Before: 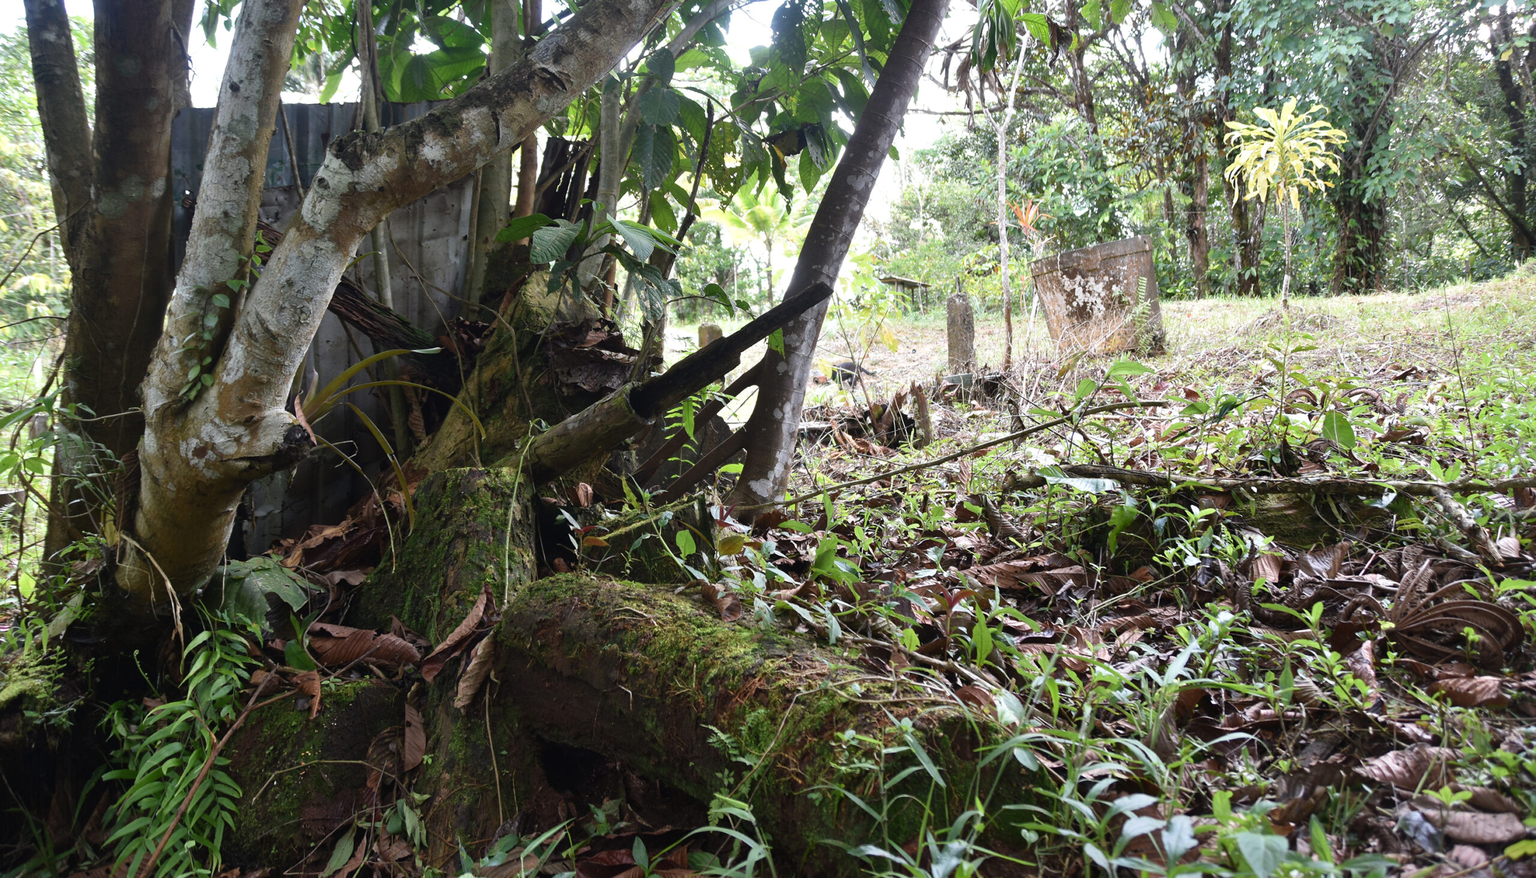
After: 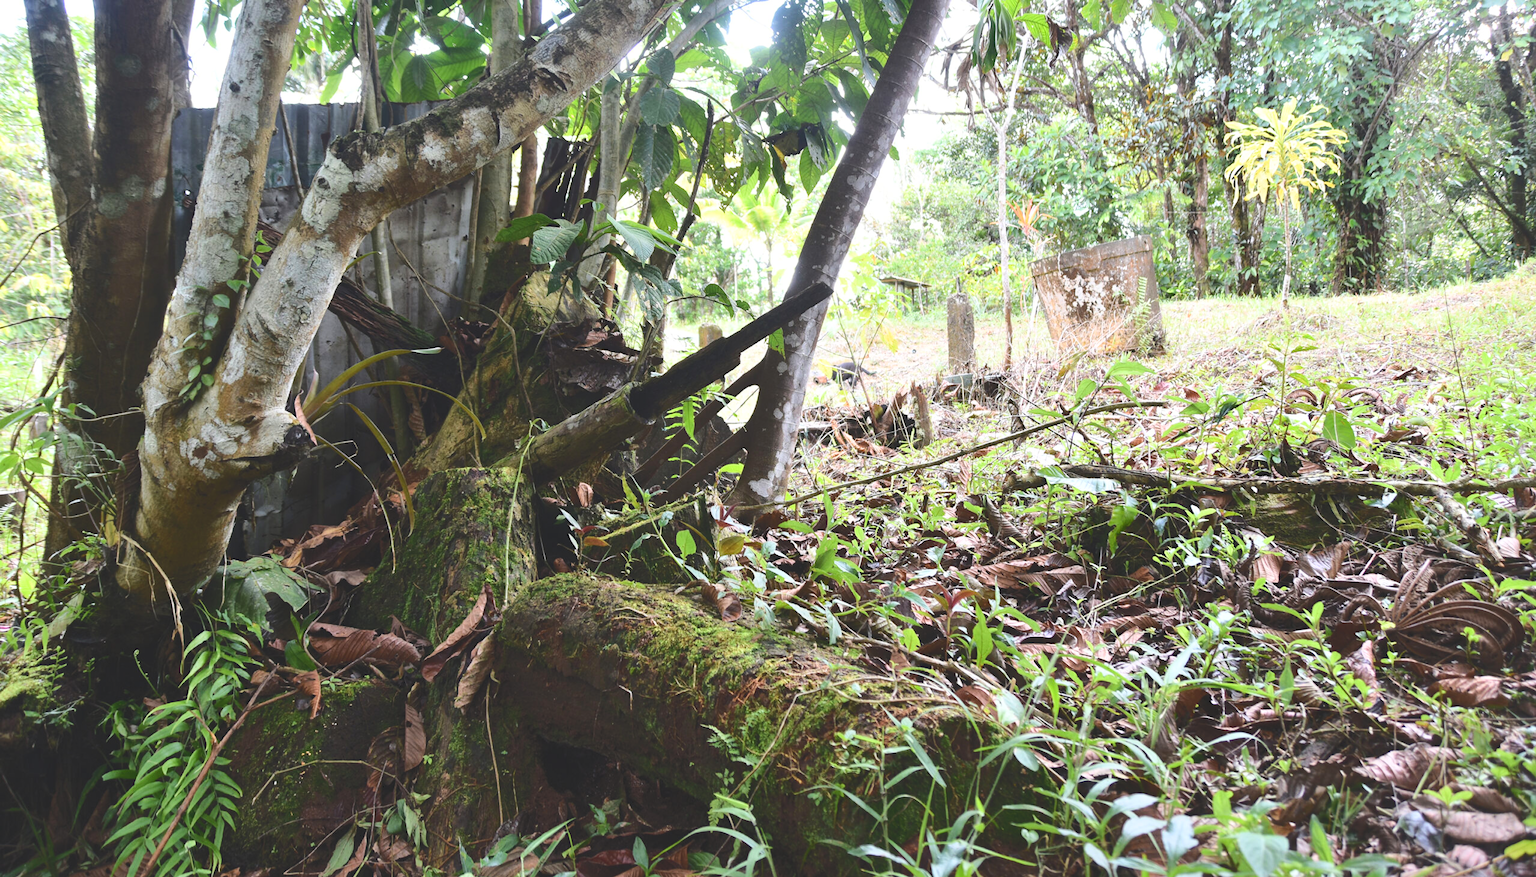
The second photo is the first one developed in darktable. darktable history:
shadows and highlights: shadows 24.95, highlights -25.59
exposure: black level correction 0.001, compensate highlight preservation false
base curve: curves: ch0 [(0, 0) (0.028, 0.03) (0.121, 0.232) (0.46, 0.748) (0.859, 0.968) (1, 1)]
tone curve: curves: ch0 [(0, 0) (0.003, 0.125) (0.011, 0.139) (0.025, 0.155) (0.044, 0.174) (0.069, 0.192) (0.1, 0.211) (0.136, 0.234) (0.177, 0.262) (0.224, 0.296) (0.277, 0.337) (0.335, 0.385) (0.399, 0.436) (0.468, 0.5) (0.543, 0.573) (0.623, 0.644) (0.709, 0.713) (0.801, 0.791) (0.898, 0.881) (1, 1)], color space Lab, independent channels, preserve colors none
